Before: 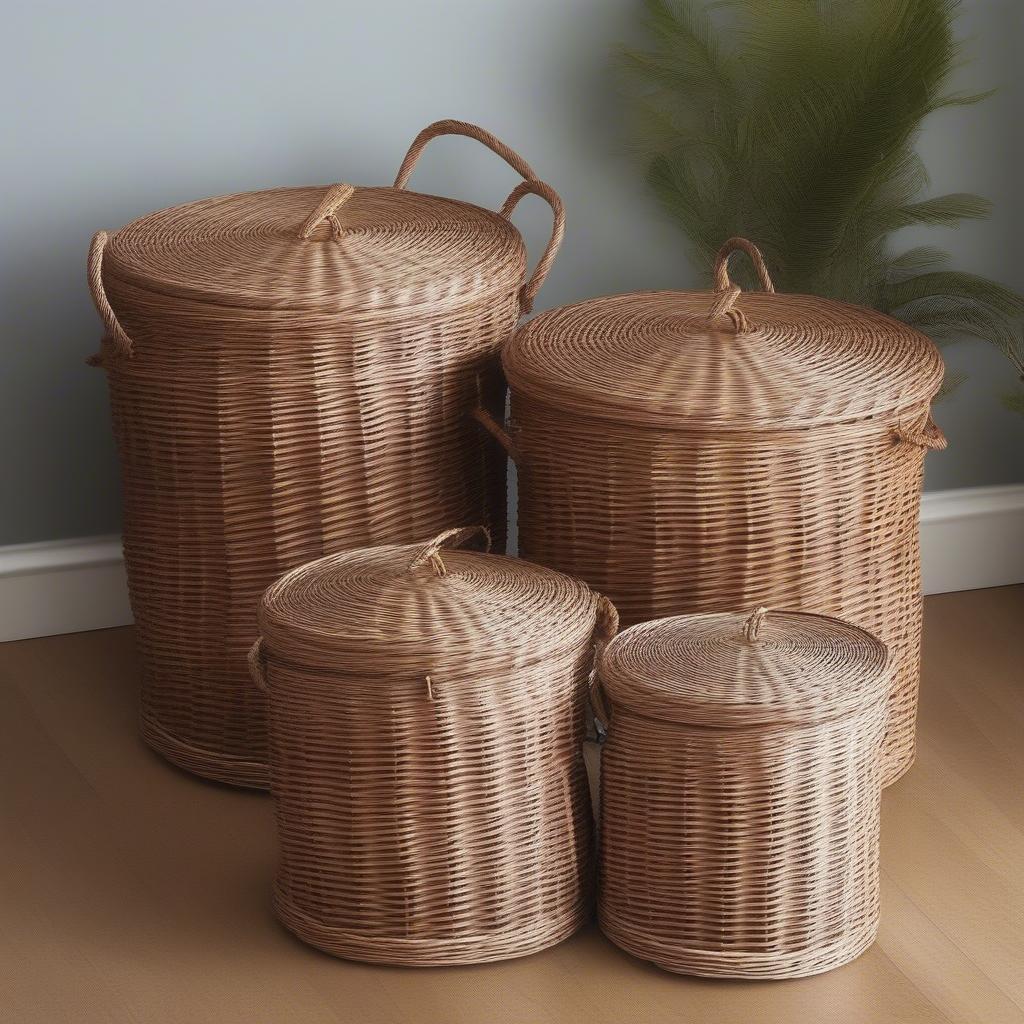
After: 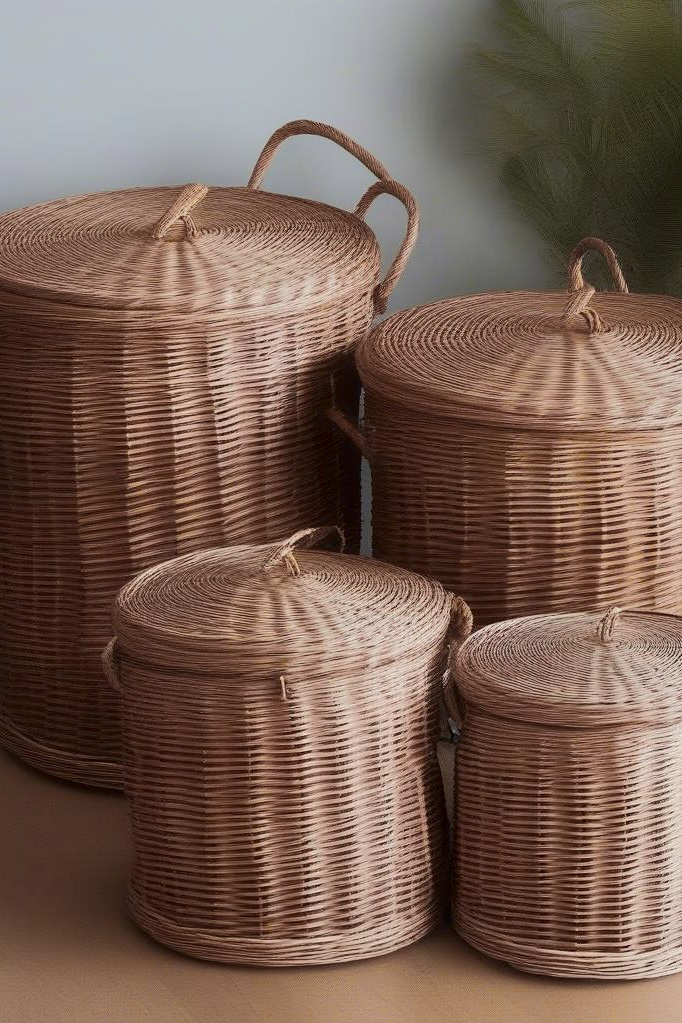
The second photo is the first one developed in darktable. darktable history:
tone curve: curves: ch0 [(0, 0) (0.052, 0.018) (0.236, 0.207) (0.41, 0.417) (0.485, 0.518) (0.54, 0.584) (0.625, 0.666) (0.845, 0.828) (0.994, 0.964)]; ch1 [(0, 0.055) (0.15, 0.117) (0.317, 0.34) (0.382, 0.408) (0.434, 0.441) (0.472, 0.479) (0.498, 0.501) (0.557, 0.558) (0.616, 0.59) (0.739, 0.7) (0.873, 0.857) (1, 0.928)]; ch2 [(0, 0) (0.352, 0.403) (0.447, 0.466) (0.482, 0.482) (0.528, 0.526) (0.586, 0.577) (0.618, 0.621) (0.785, 0.747) (1, 1)], color space Lab, independent channels, preserve colors none
crop and rotate: left 14.292%, right 19.041%
